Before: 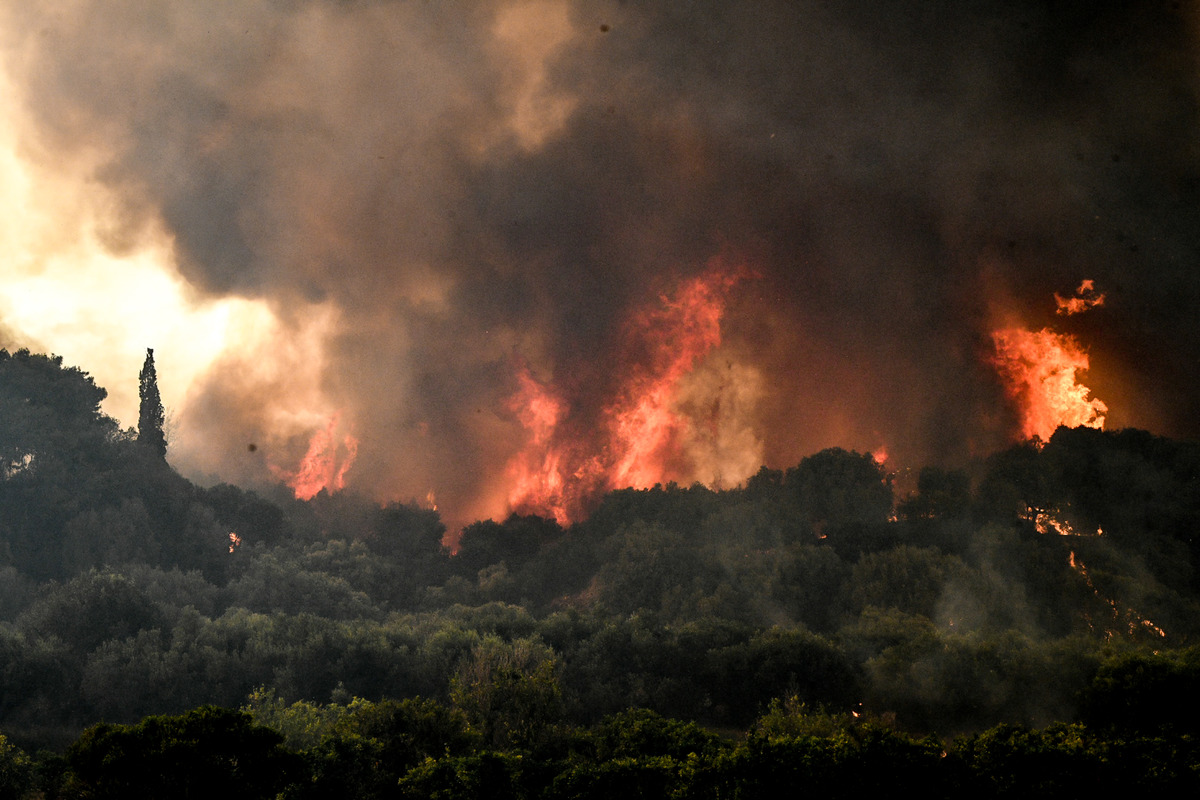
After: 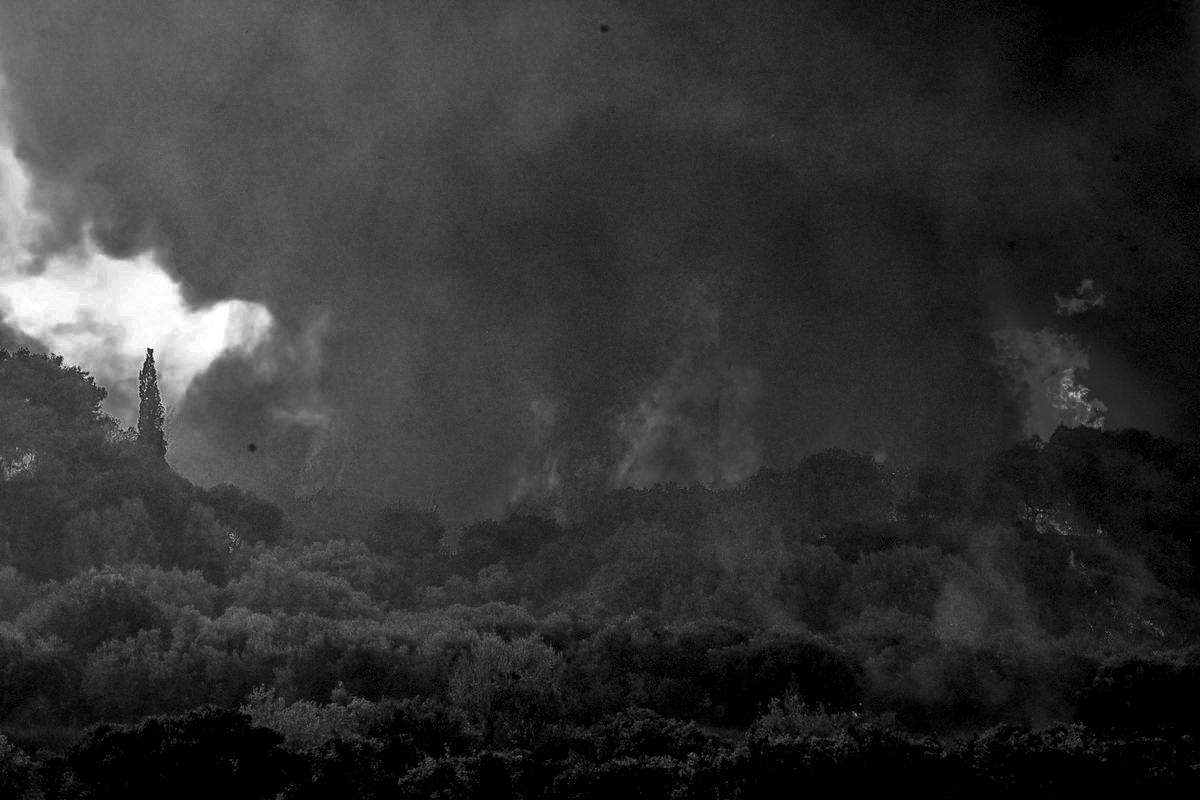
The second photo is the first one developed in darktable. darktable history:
local contrast: detail 130%
color balance rgb: linear chroma grading › global chroma 15%, perceptual saturation grading › global saturation 30%
color zones: curves: ch0 [(0.002, 0.429) (0.121, 0.212) (0.198, 0.113) (0.276, 0.344) (0.331, 0.541) (0.41, 0.56) (0.482, 0.289) (0.619, 0.227) (0.721, 0.18) (0.821, 0.435) (0.928, 0.555) (1, 0.587)]; ch1 [(0, 0) (0.143, 0) (0.286, 0) (0.429, 0) (0.571, 0) (0.714, 0) (0.857, 0)]
